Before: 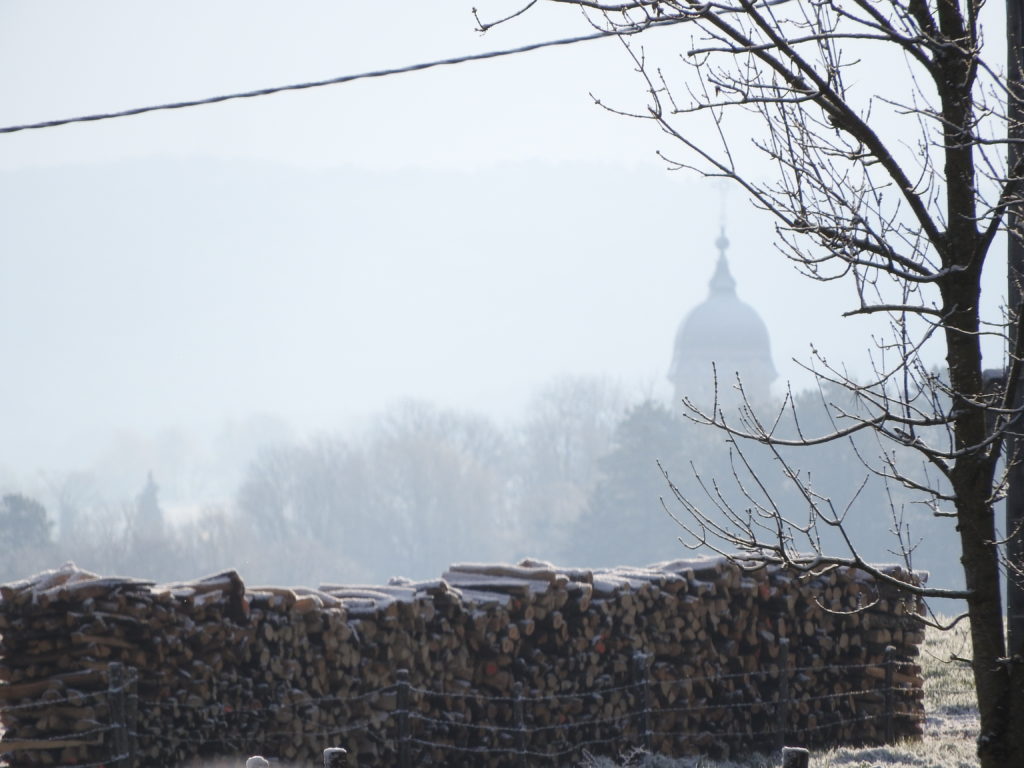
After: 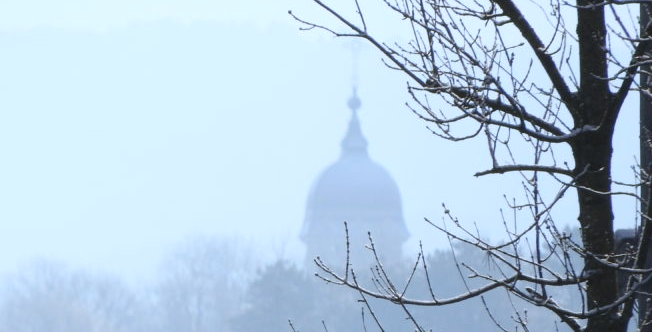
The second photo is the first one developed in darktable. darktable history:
crop: left 36.005%, top 18.293%, right 0.31%, bottom 38.444%
color calibration: x 0.37, y 0.382, temperature 4313.32 K
